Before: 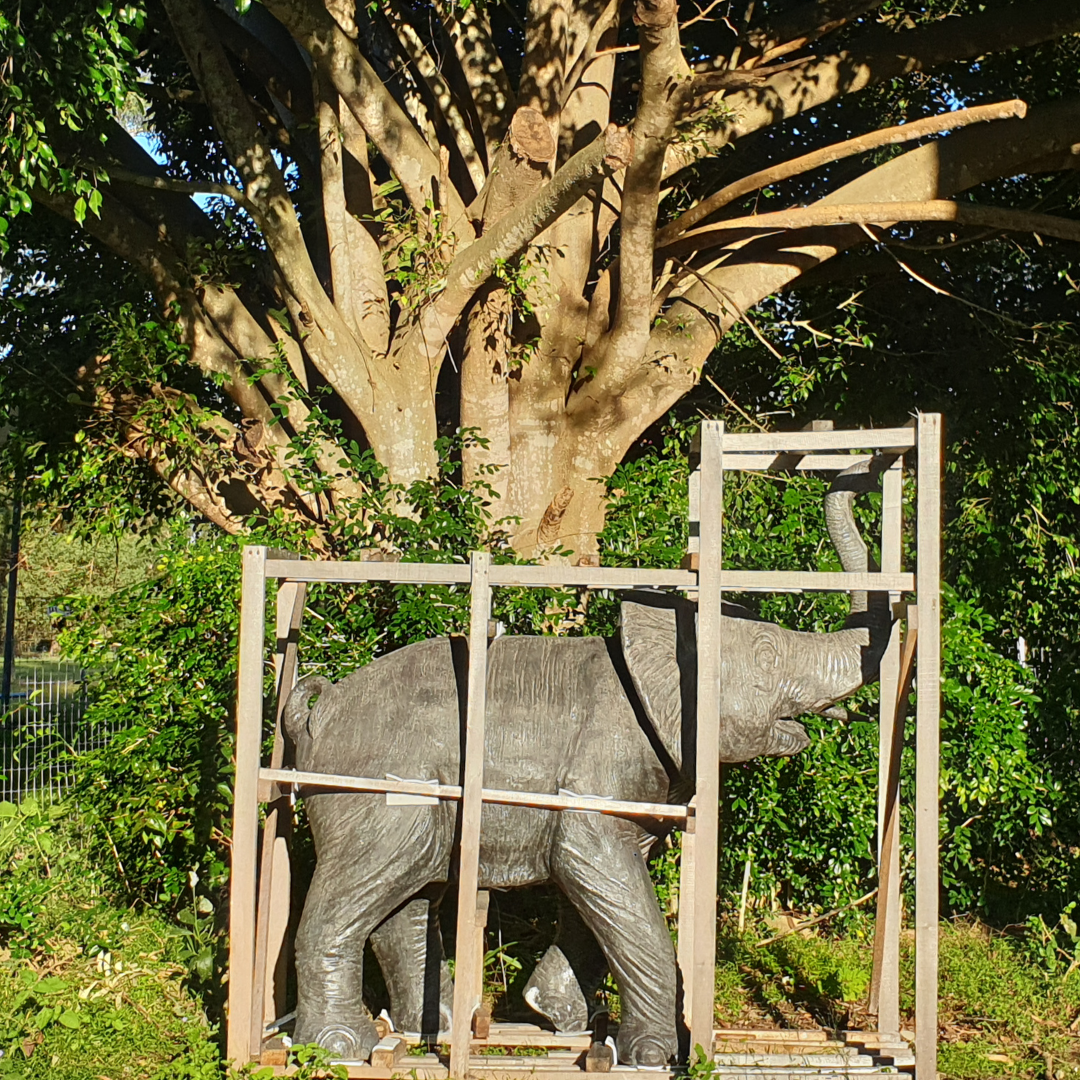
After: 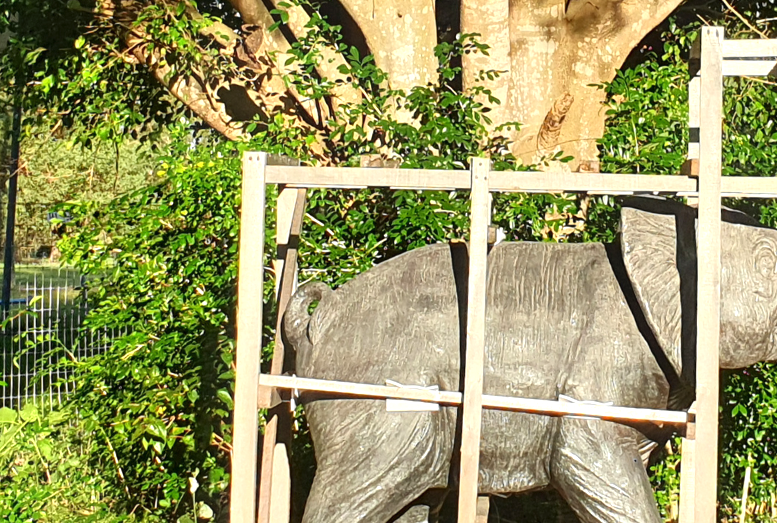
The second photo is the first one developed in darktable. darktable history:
crop: top 36.498%, right 27.964%, bottom 14.995%
exposure: exposure 0.6 EV, compensate highlight preservation false
